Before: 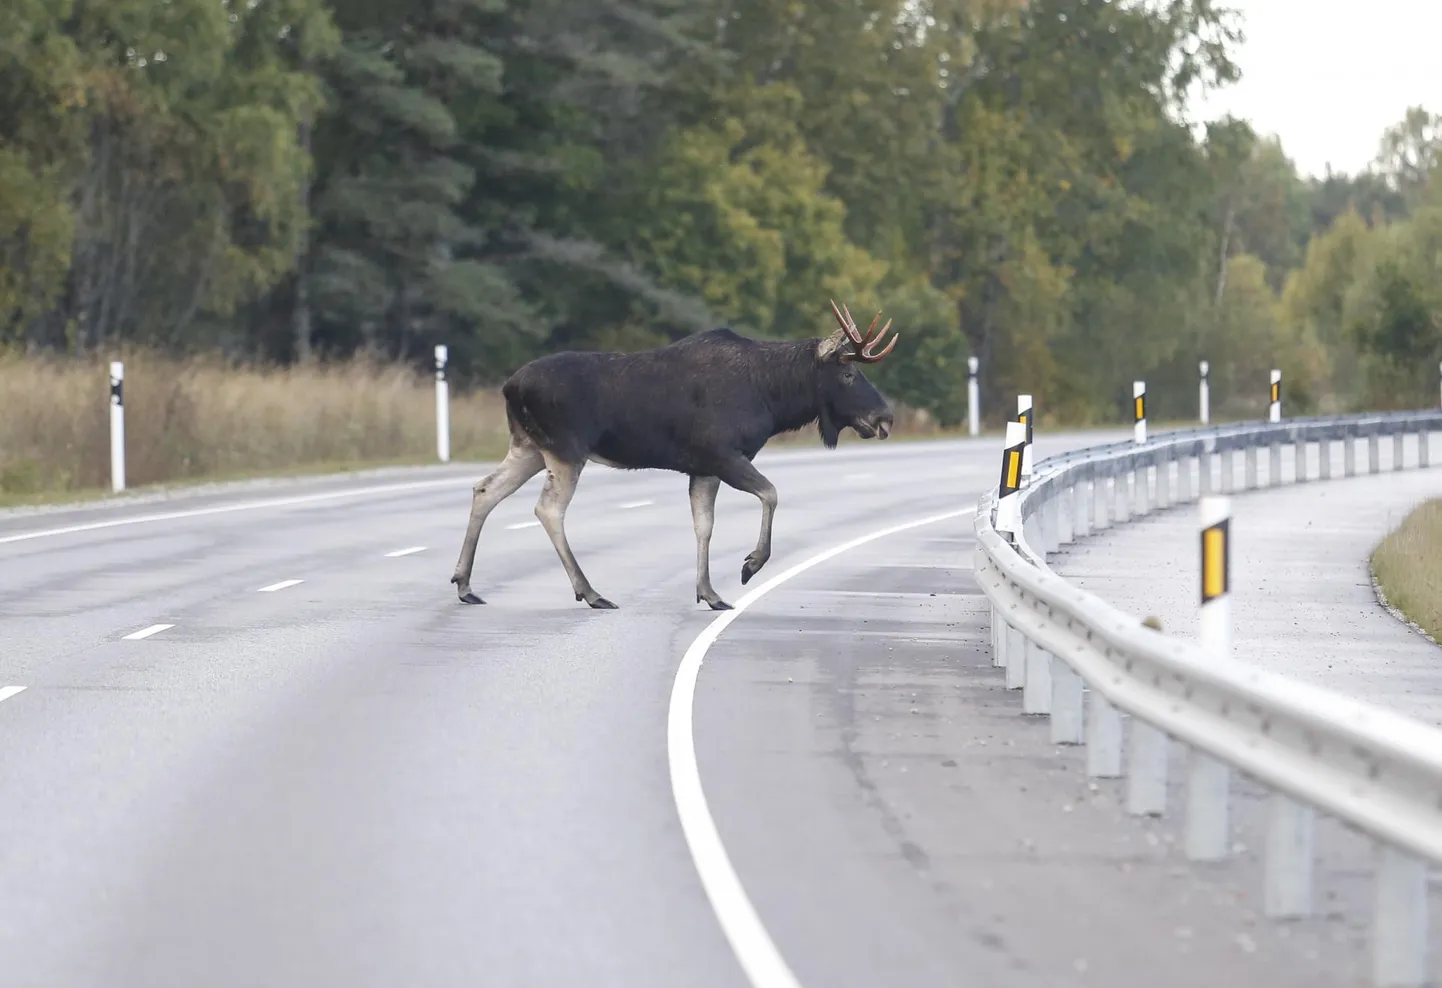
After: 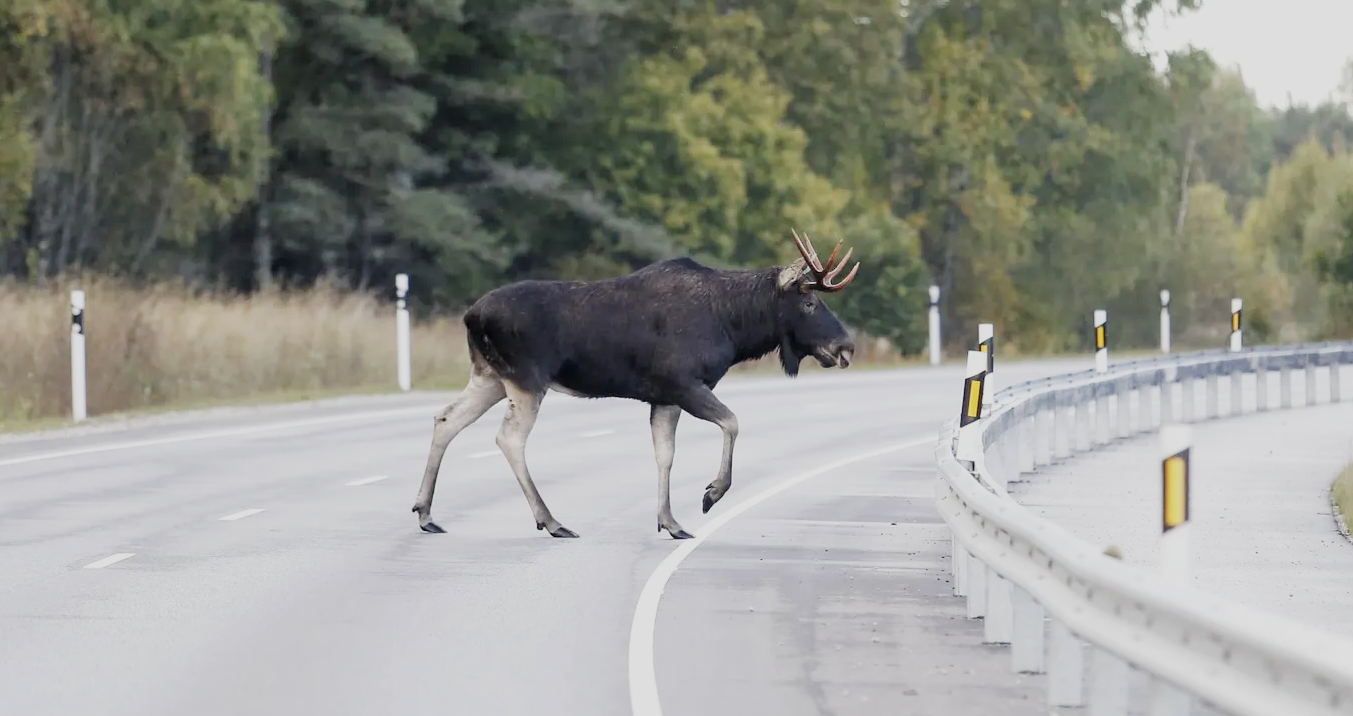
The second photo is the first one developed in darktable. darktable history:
sigmoid: skew -0.2, preserve hue 0%, red attenuation 0.1, red rotation 0.035, green attenuation 0.1, green rotation -0.017, blue attenuation 0.15, blue rotation -0.052, base primaries Rec2020
crop: left 2.737%, top 7.287%, right 3.421%, bottom 20.179%
rgb levels: levels [[0.013, 0.434, 0.89], [0, 0.5, 1], [0, 0.5, 1]]
